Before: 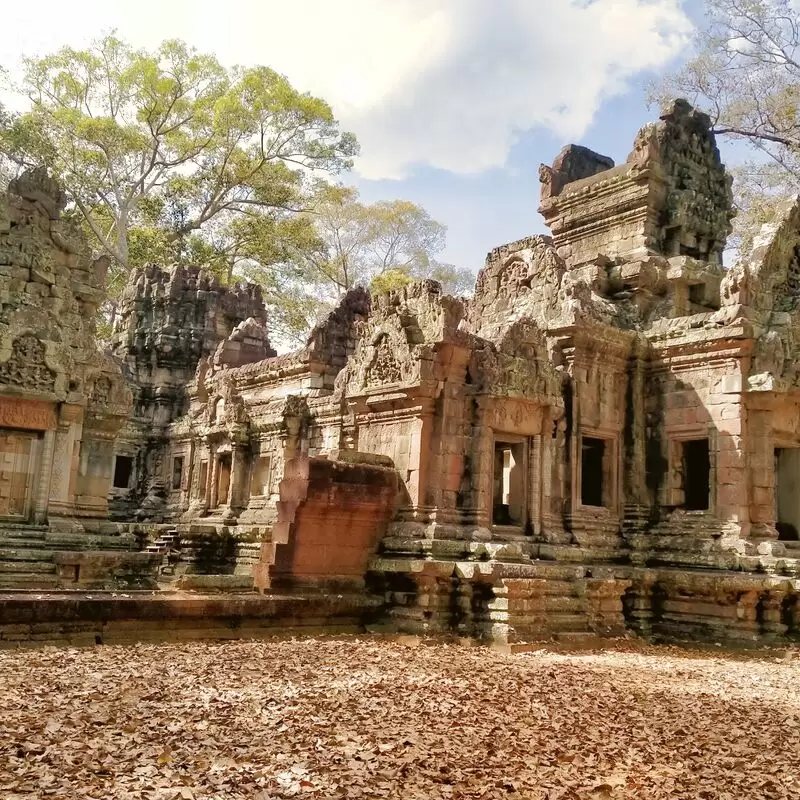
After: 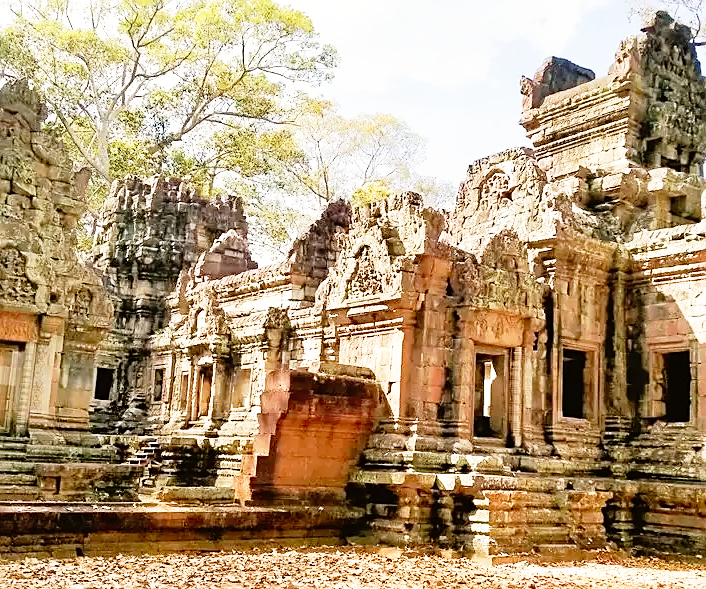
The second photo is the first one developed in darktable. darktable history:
crop and rotate: left 2.448%, top 11.023%, right 9.268%, bottom 15.265%
base curve: curves: ch0 [(0, 0) (0.012, 0.01) (0.073, 0.168) (0.31, 0.711) (0.645, 0.957) (1, 1)], preserve colors none
sharpen: on, module defaults
